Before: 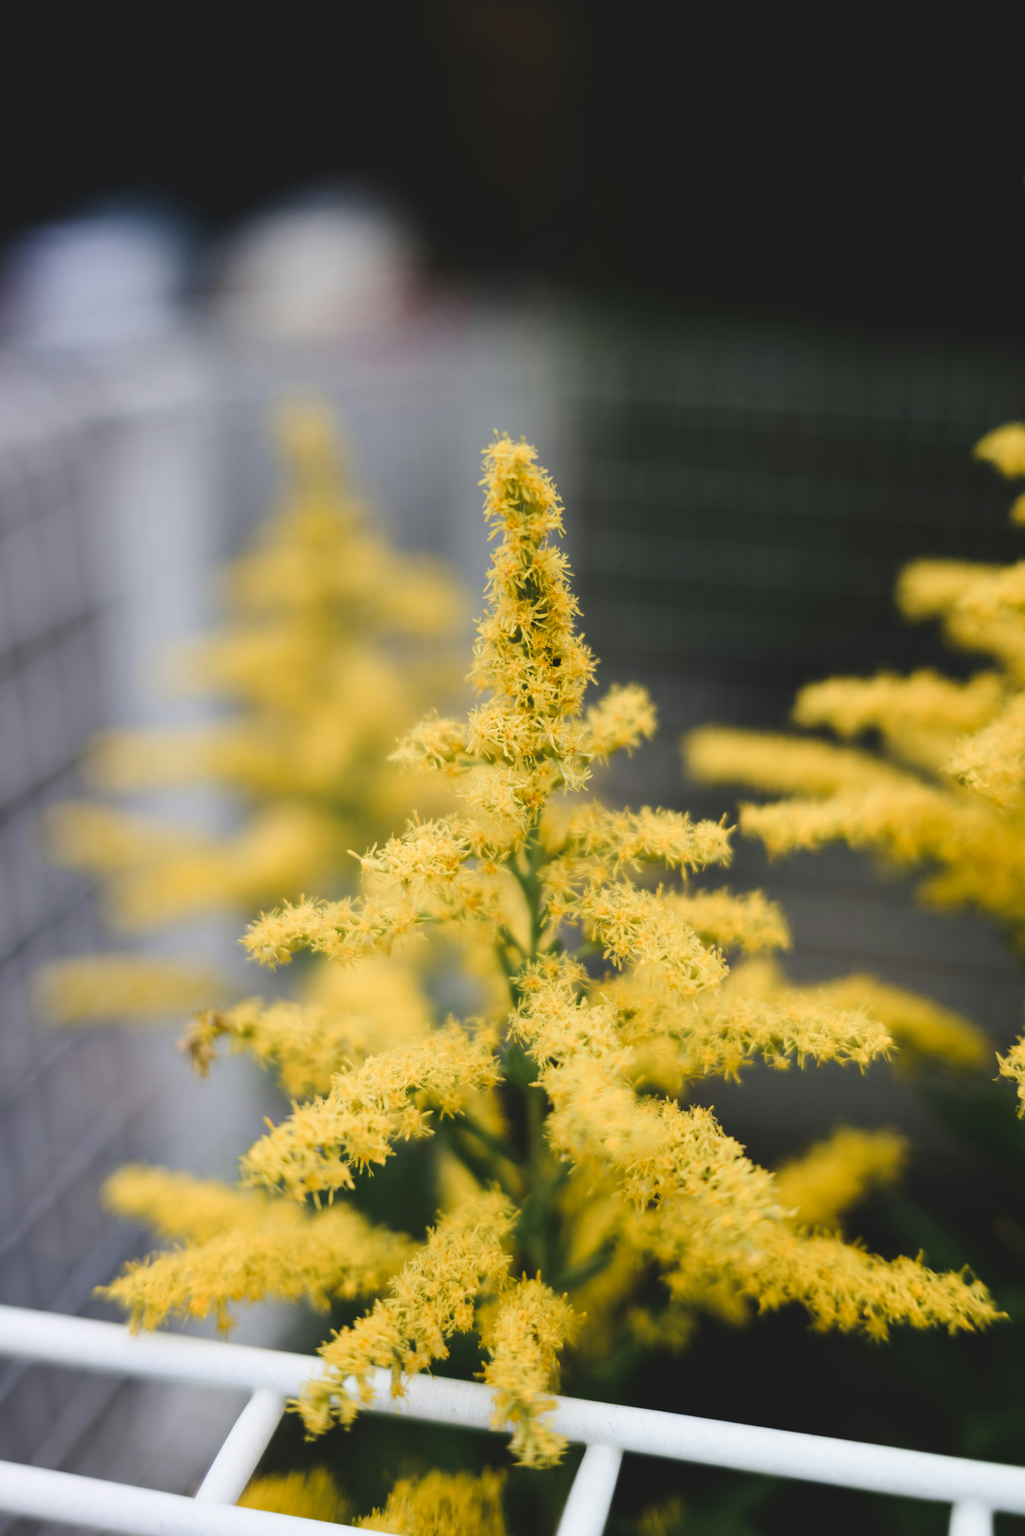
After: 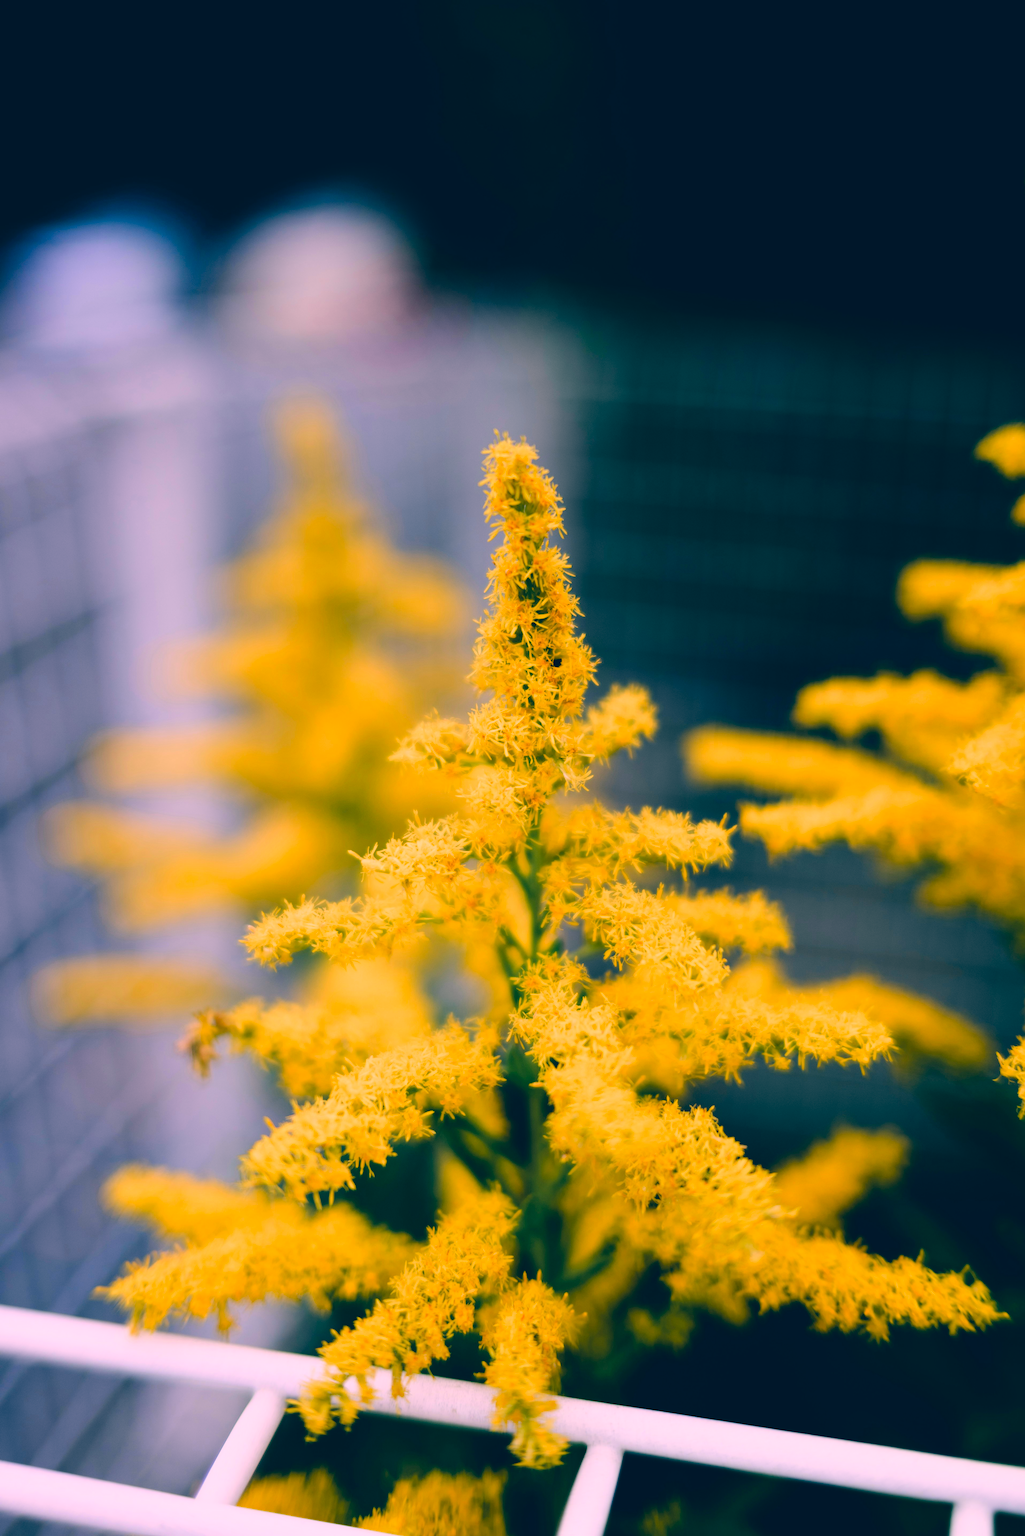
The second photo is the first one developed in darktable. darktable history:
filmic rgb: black relative exposure -12.8 EV, white relative exposure 2.8 EV, threshold 3 EV, target black luminance 0%, hardness 8.54, latitude 70.41%, contrast 1.133, shadows ↔ highlights balance -0.395%, color science v4 (2020), enable highlight reconstruction true
color correction: highlights a* 17.03, highlights b* 0.205, shadows a* -15.38, shadows b* -14.56, saturation 1.5
rotate and perspective: automatic cropping original format, crop left 0, crop top 0
